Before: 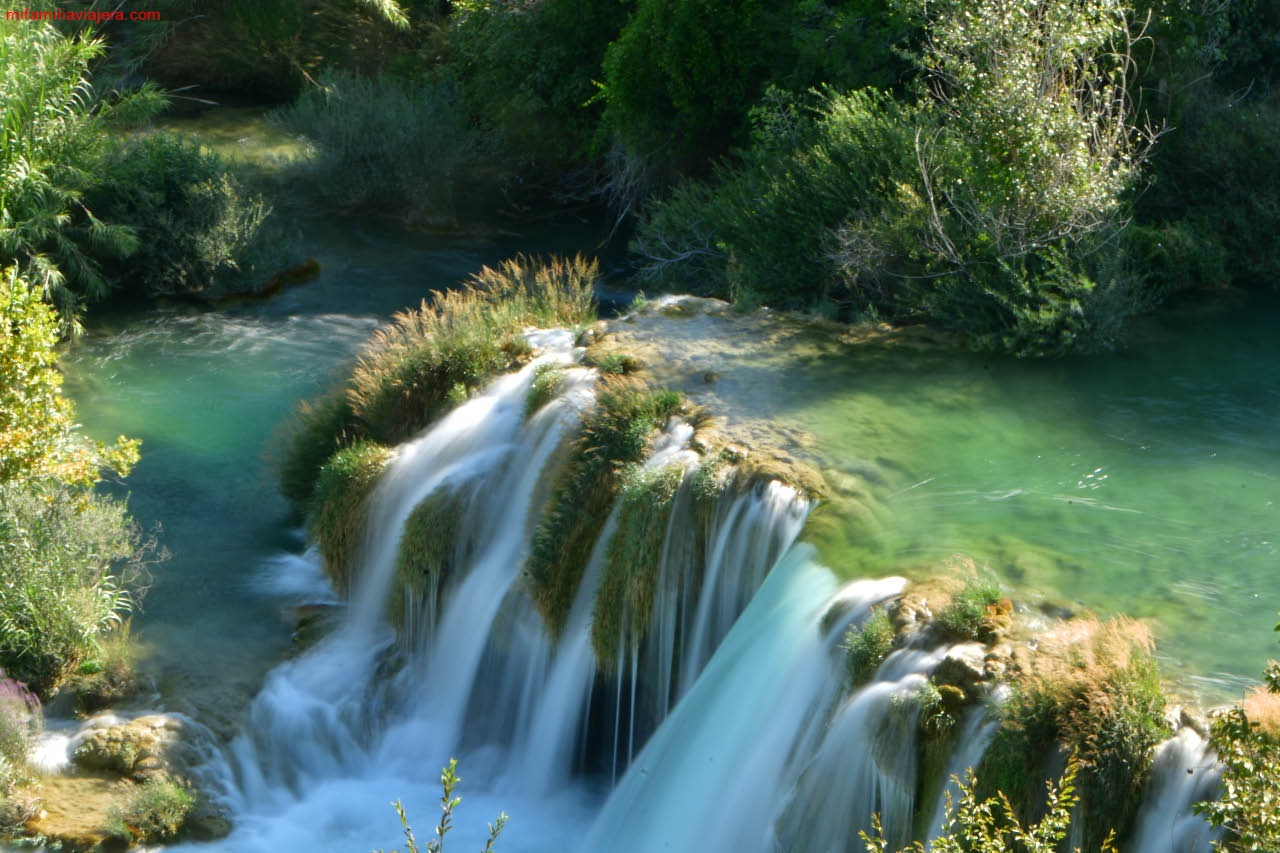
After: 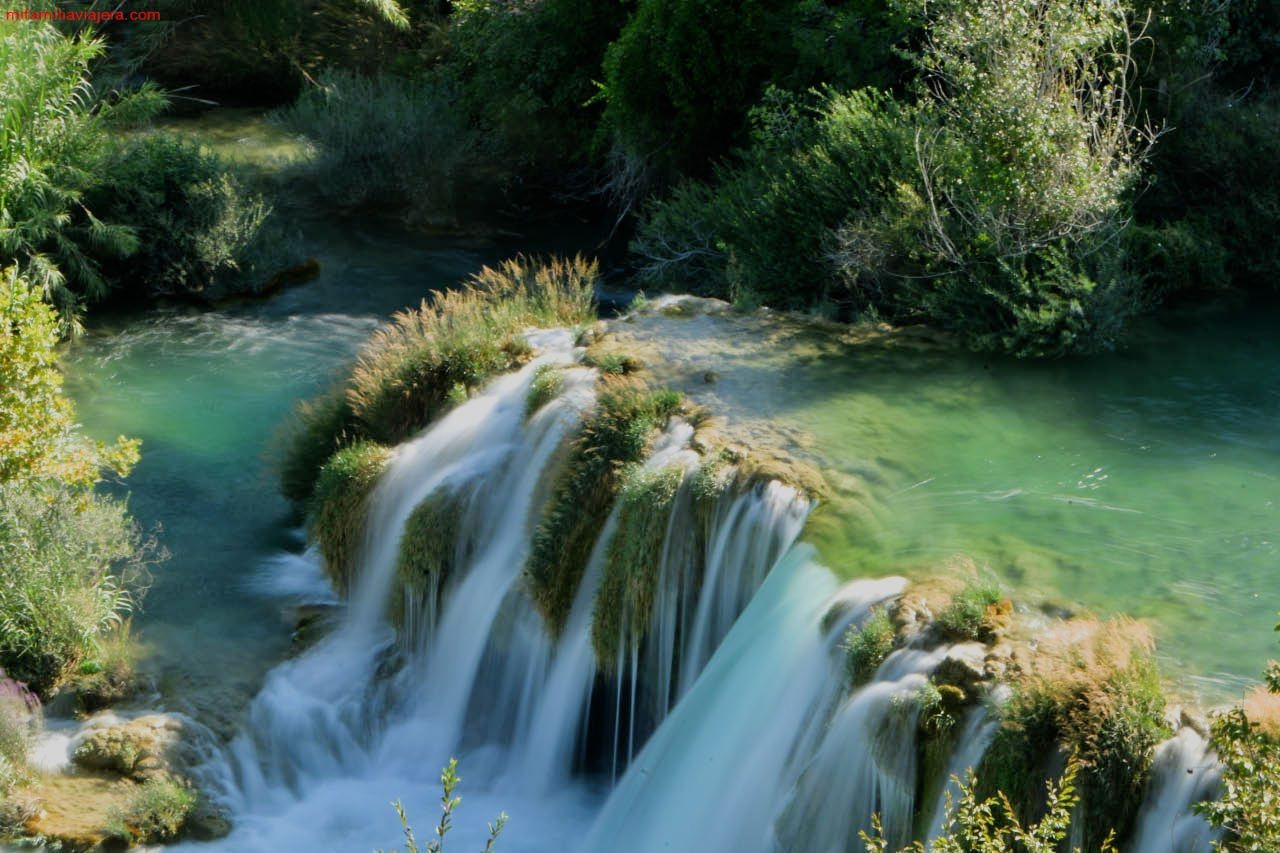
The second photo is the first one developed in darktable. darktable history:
filmic rgb: black relative exposure -7.65 EV, white relative exposure 4.56 EV, threshold 2.98 EV, hardness 3.61, enable highlight reconstruction true
